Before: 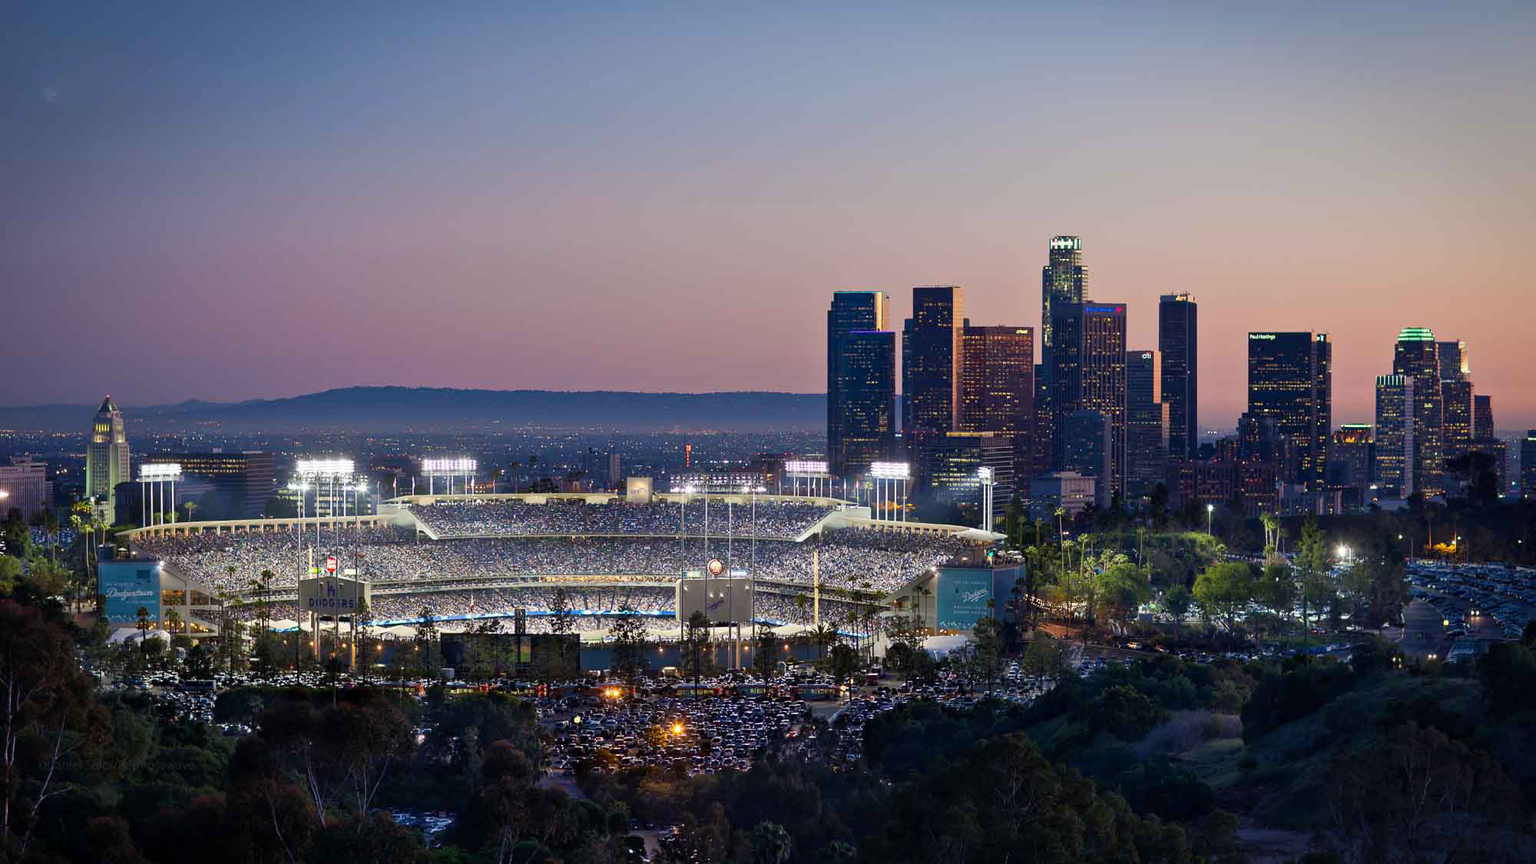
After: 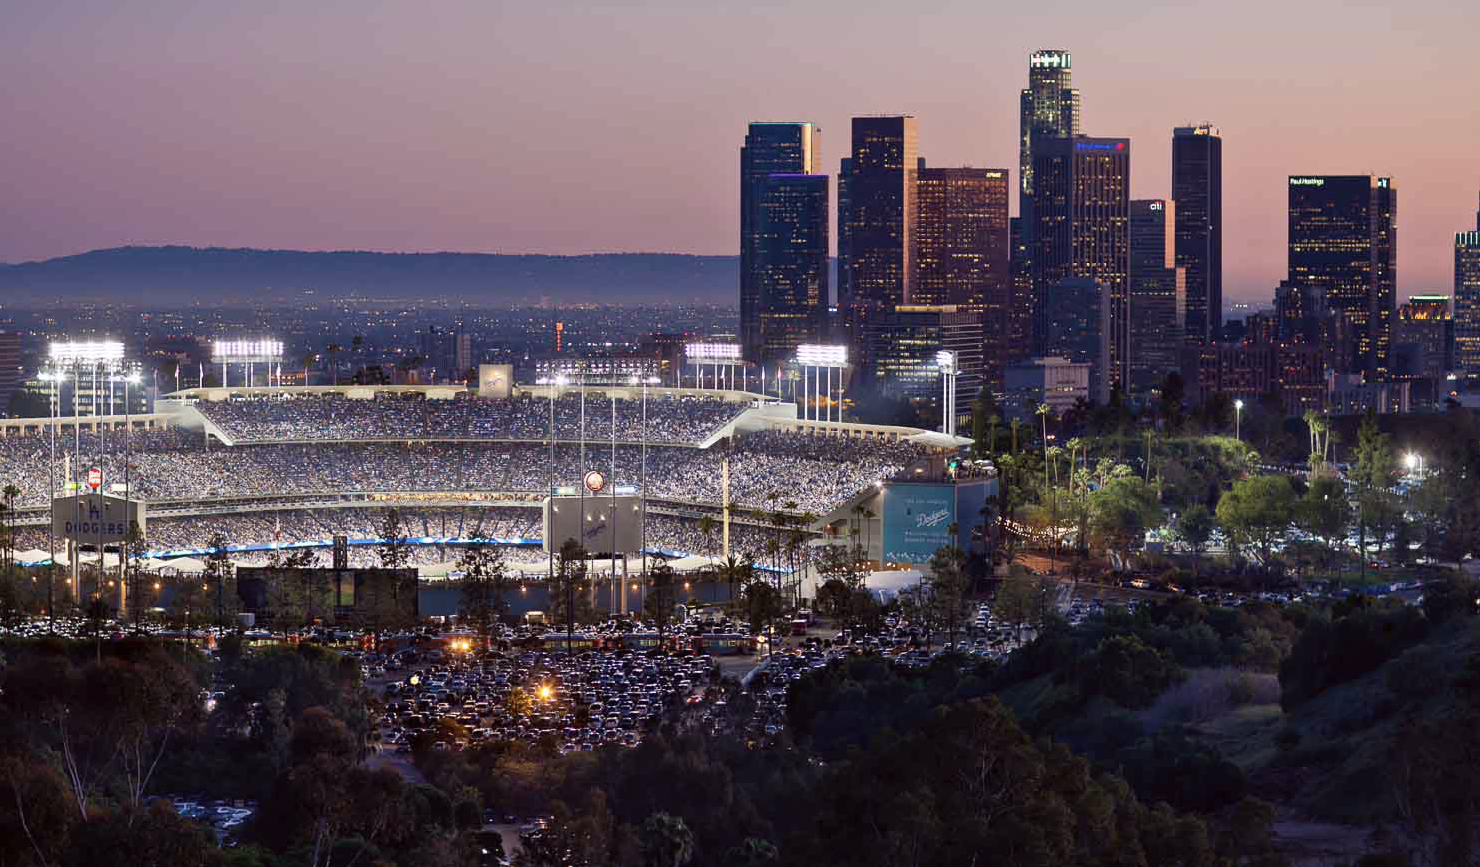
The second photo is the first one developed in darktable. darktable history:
crop: left 16.871%, top 22.857%, right 9.116%
color zones: curves: ch0 [(0, 0.5) (0.143, 0.5) (0.286, 0.5) (0.429, 0.504) (0.571, 0.5) (0.714, 0.509) (0.857, 0.5) (1, 0.5)]; ch1 [(0, 0.425) (0.143, 0.425) (0.286, 0.375) (0.429, 0.405) (0.571, 0.5) (0.714, 0.47) (0.857, 0.425) (1, 0.435)]; ch2 [(0, 0.5) (0.143, 0.5) (0.286, 0.5) (0.429, 0.517) (0.571, 0.5) (0.714, 0.51) (0.857, 0.5) (1, 0.5)]
color balance: mode lift, gamma, gain (sRGB), lift [1, 1.049, 1, 1]
white balance: red 1.009, blue 1.027
